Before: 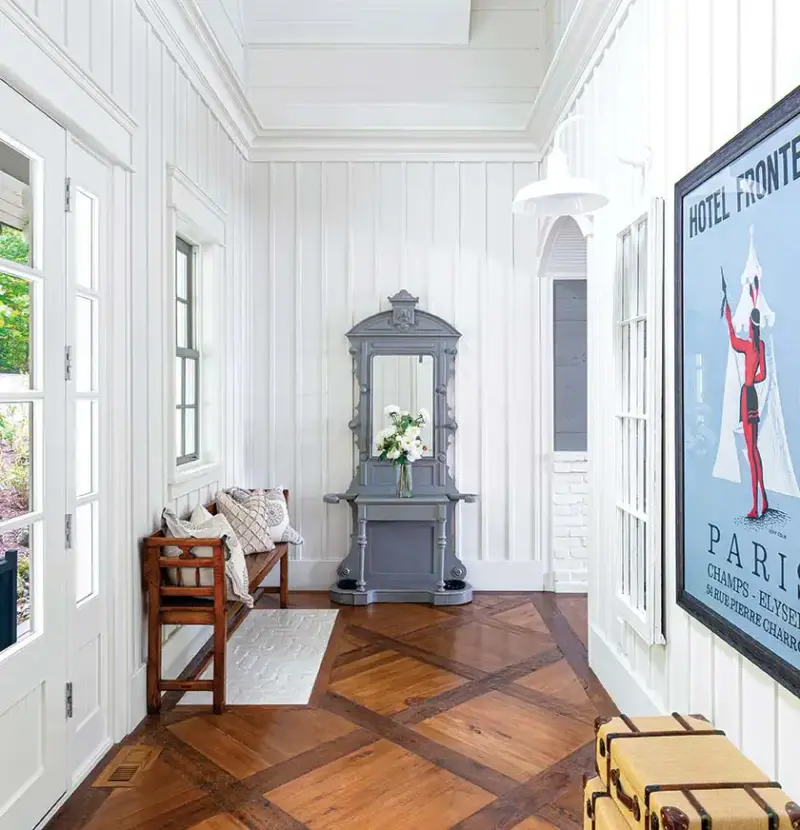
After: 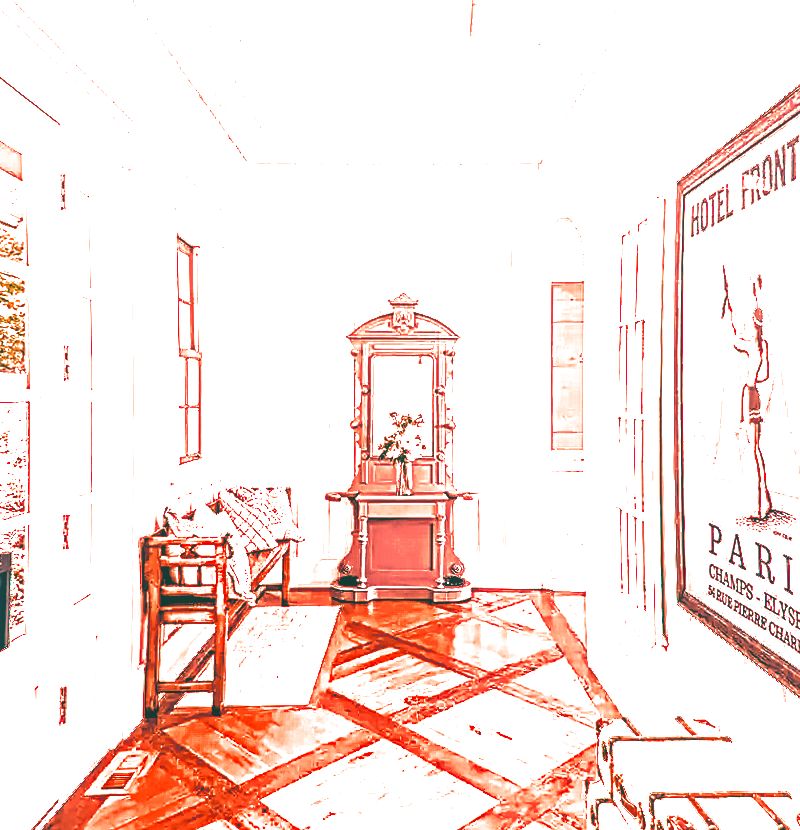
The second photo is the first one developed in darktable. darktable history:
lens correction: corrections distortion & TCA, scale 1, crop 1, focal 24, aperture 11, distance 1000, camera "Canon EOS 6D", lens "Canon EF 24-105mm f/4L IS USM"
white balance: red 3
split-toning: shadows › hue 216°, shadows › saturation 1, highlights › hue 57.6°, balance -33.4
rgb curve: curves: ch0 [(0.123, 0.061) (0.995, 0.887)]; ch1 [(0.06, 0.116) (1, 0.906)]; ch2 [(0, 0) (0.824, 0.69) (1, 1)], mode RGB, independent channels, compensate middle gray true
local contrast: highlights 68%, shadows 68%, detail 82%, midtone range 0.325
contrast equalizer: octaves 7, y [[0.406, 0.494, 0.589, 0.753, 0.877, 0.999], [0.5 ×6], [0.5 ×6], [0 ×6], [0 ×6]]
